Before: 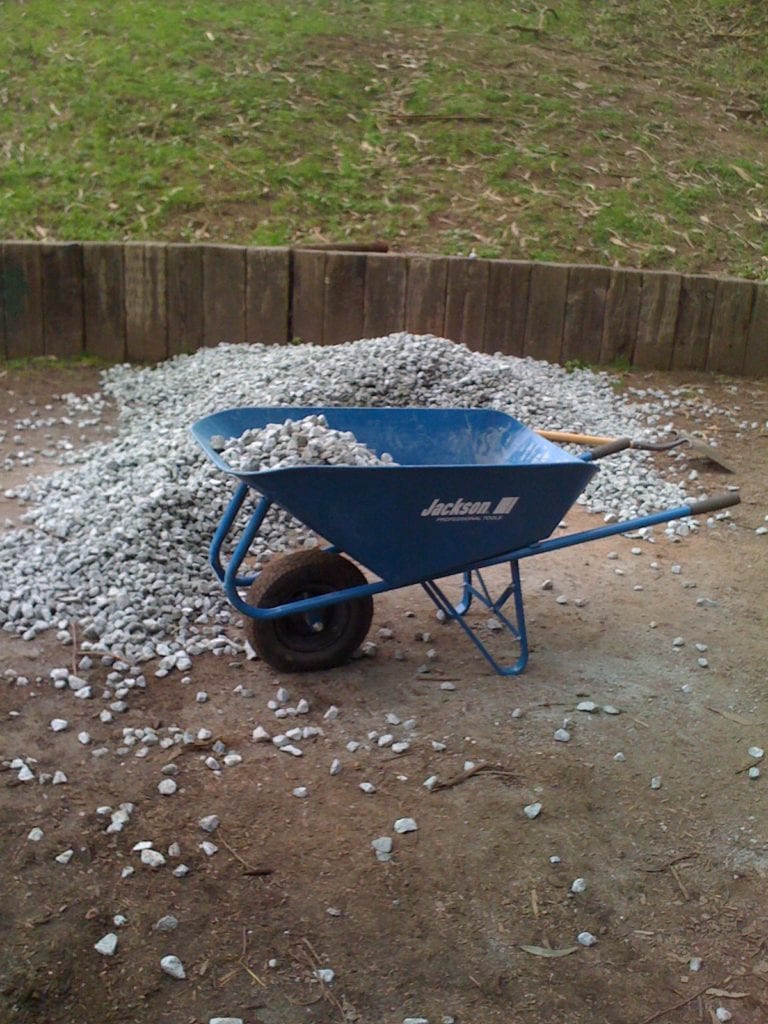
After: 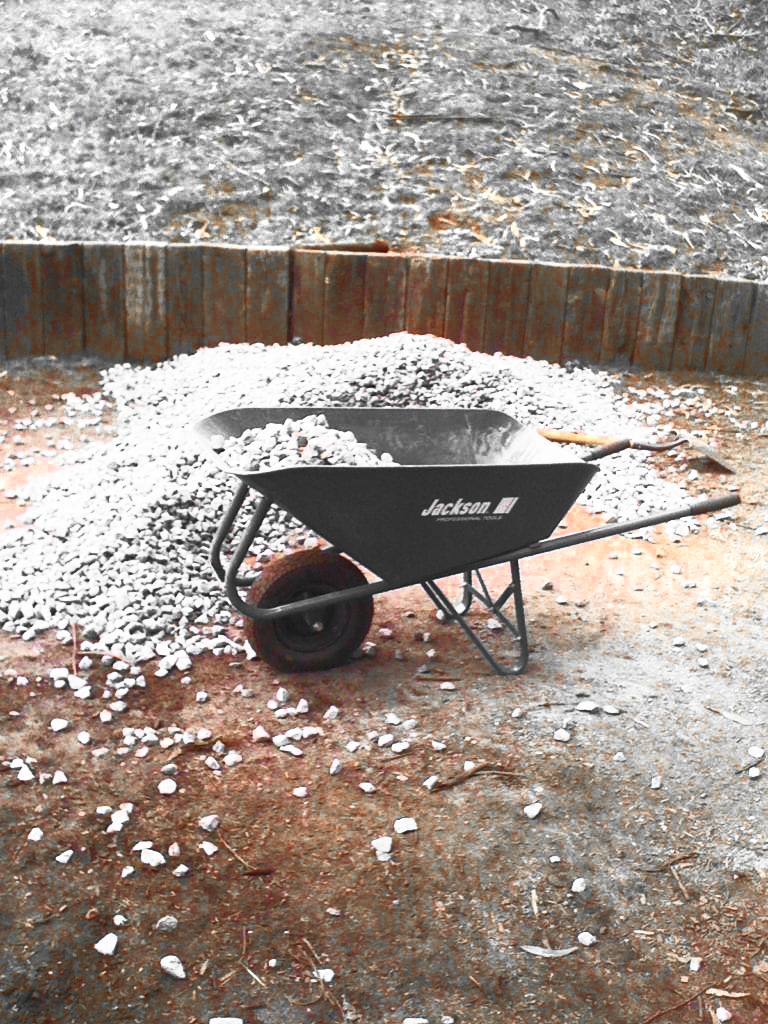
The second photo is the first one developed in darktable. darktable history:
contrast brightness saturation: contrast 0.98, brightness 0.981, saturation 0.998
color zones: curves: ch0 [(0, 0.497) (0.096, 0.361) (0.221, 0.538) (0.429, 0.5) (0.571, 0.5) (0.714, 0.5) (0.857, 0.5) (1, 0.497)]; ch1 [(0, 0.5) (0.143, 0.5) (0.257, -0.002) (0.429, 0.04) (0.571, -0.001) (0.714, -0.015) (0.857, 0.024) (1, 0.5)]
